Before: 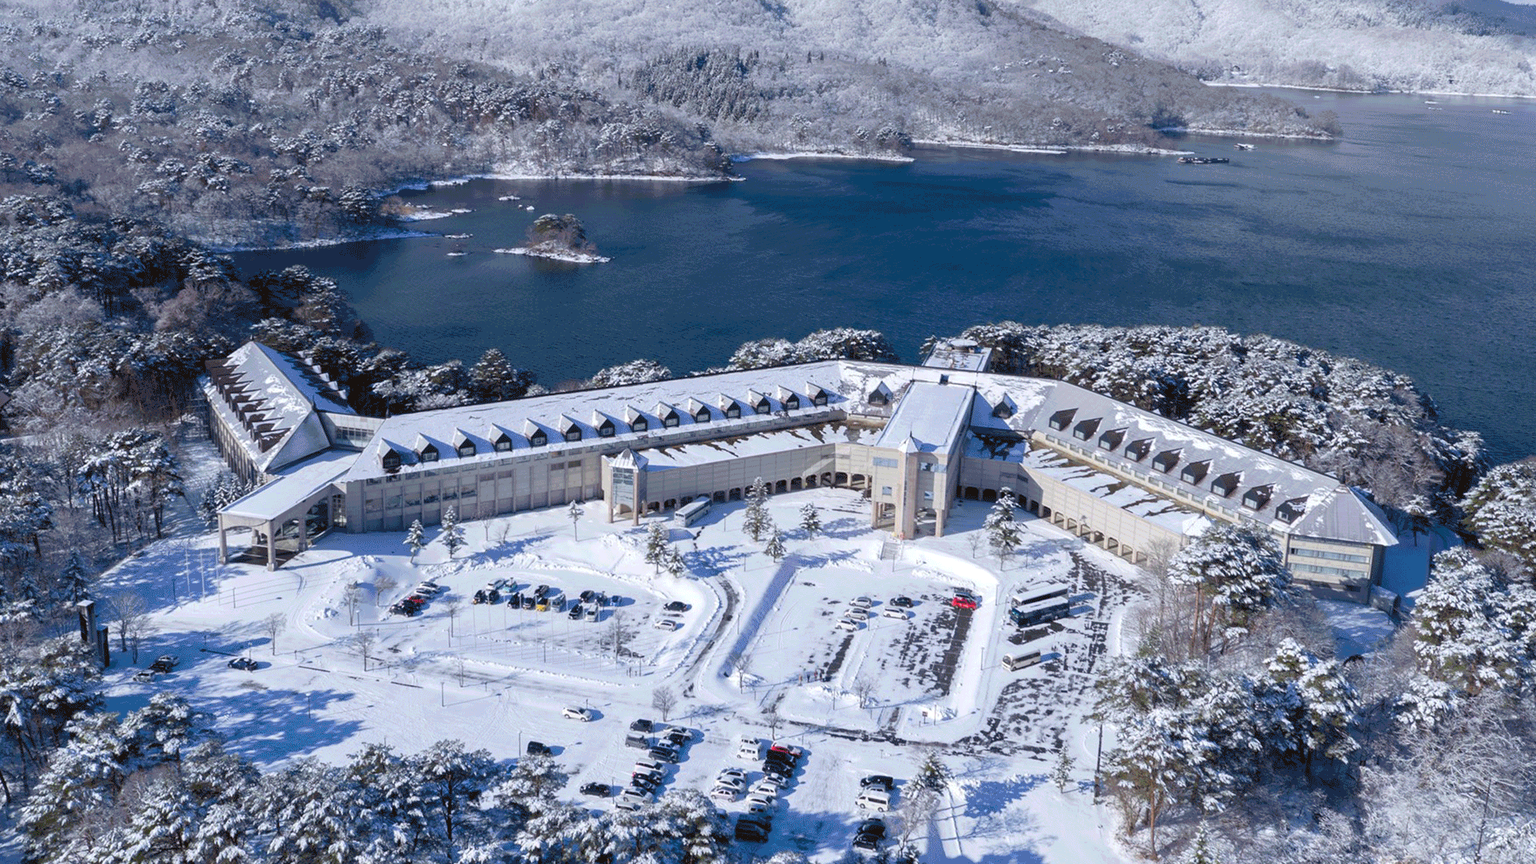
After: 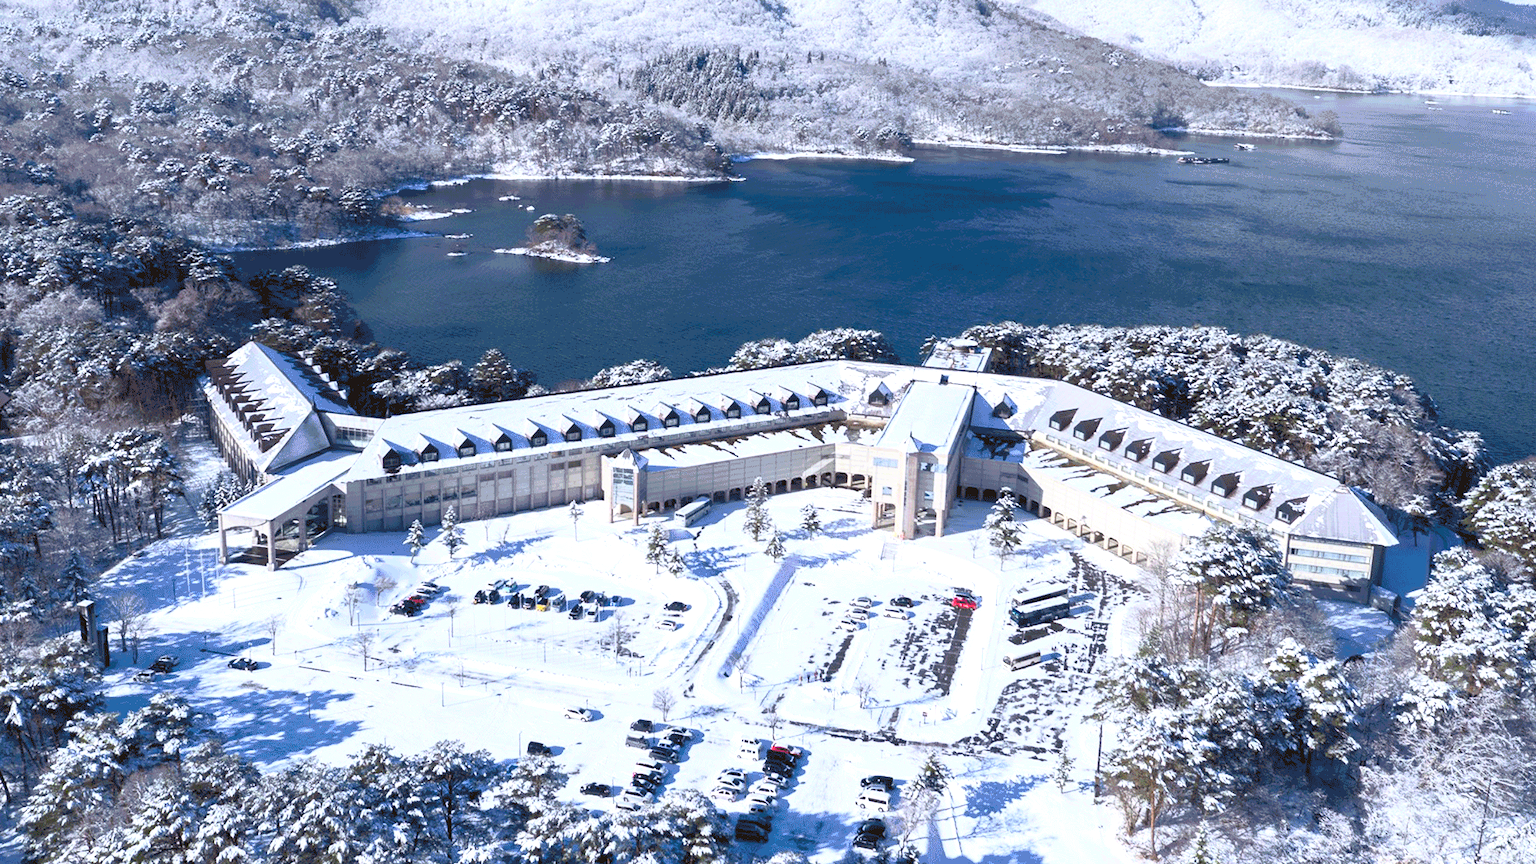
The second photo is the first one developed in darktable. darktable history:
base curve: curves: ch0 [(0, 0) (0.257, 0.25) (0.482, 0.586) (0.757, 0.871) (1, 1)]
exposure: exposure 0.6 EV, compensate highlight preservation false
